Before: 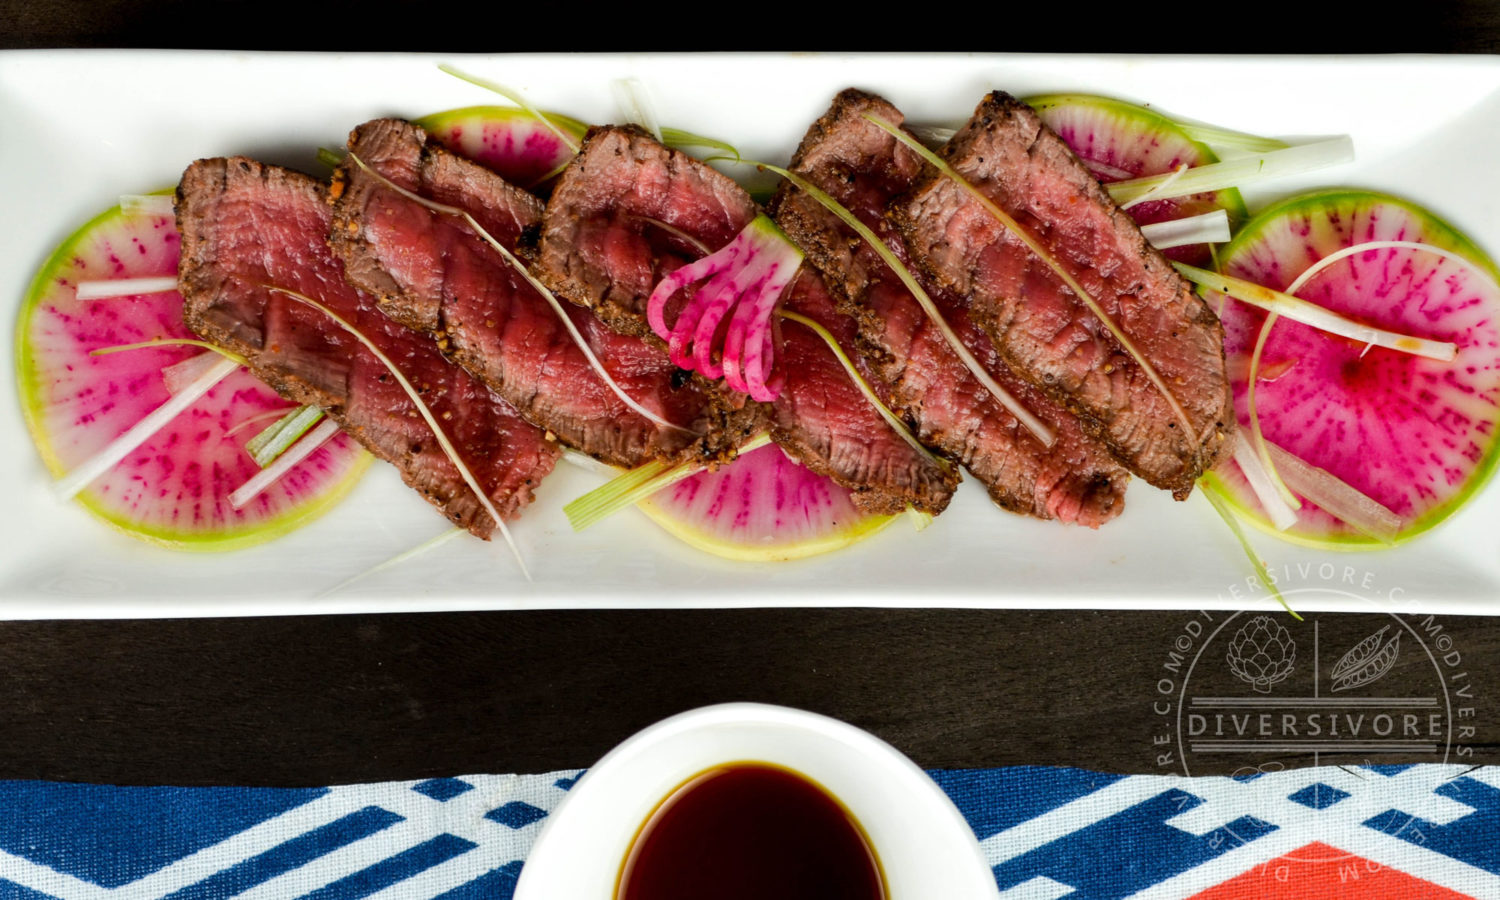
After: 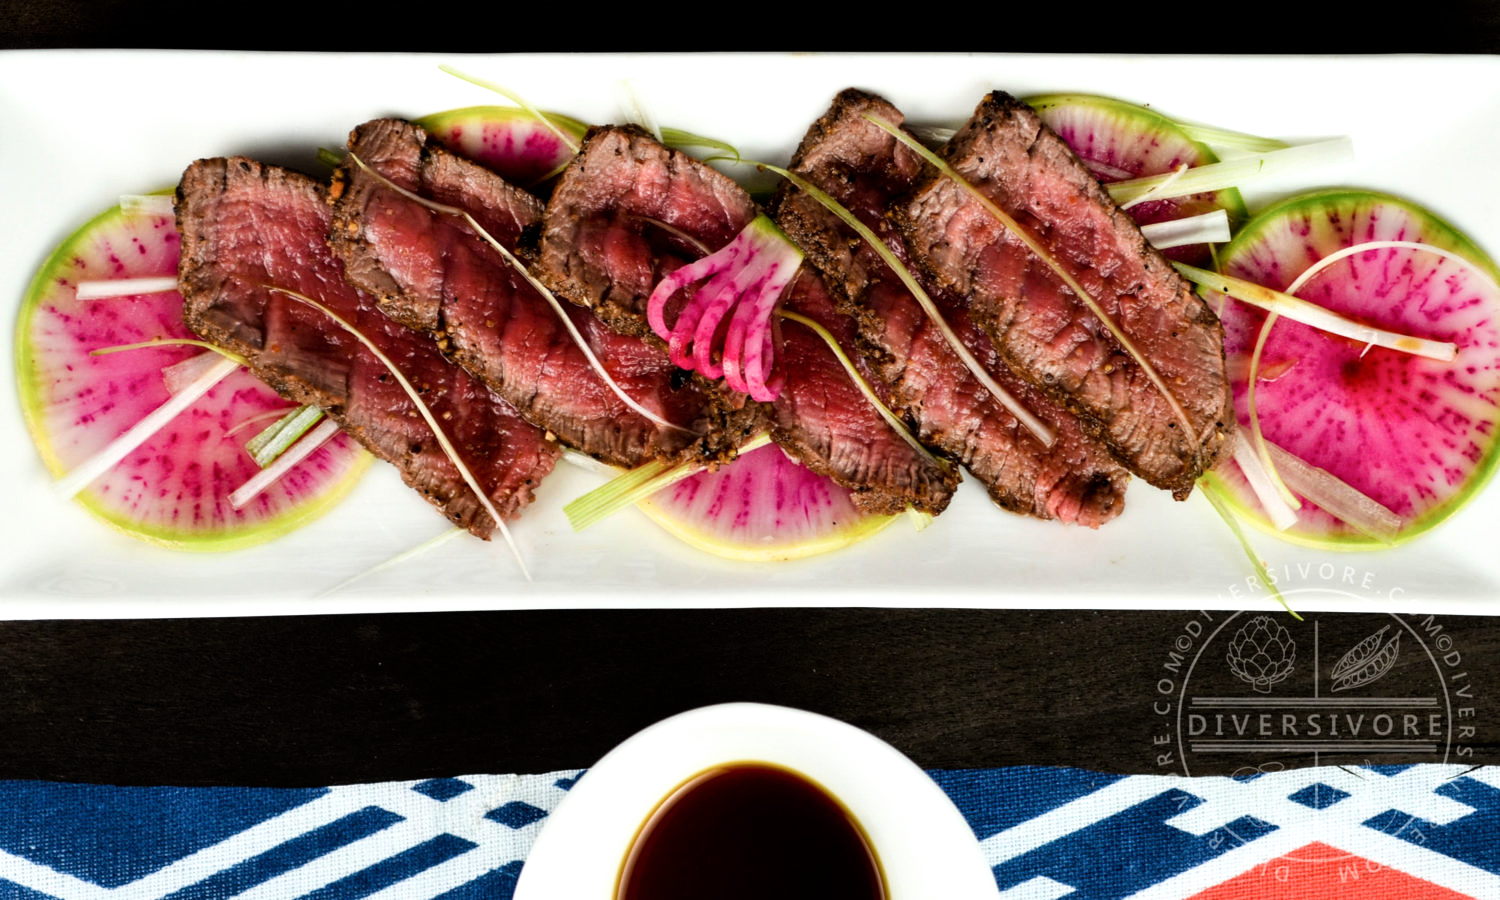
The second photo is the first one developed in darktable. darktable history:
filmic rgb: black relative exposure -9.06 EV, white relative exposure 2.3 EV, hardness 7.45
